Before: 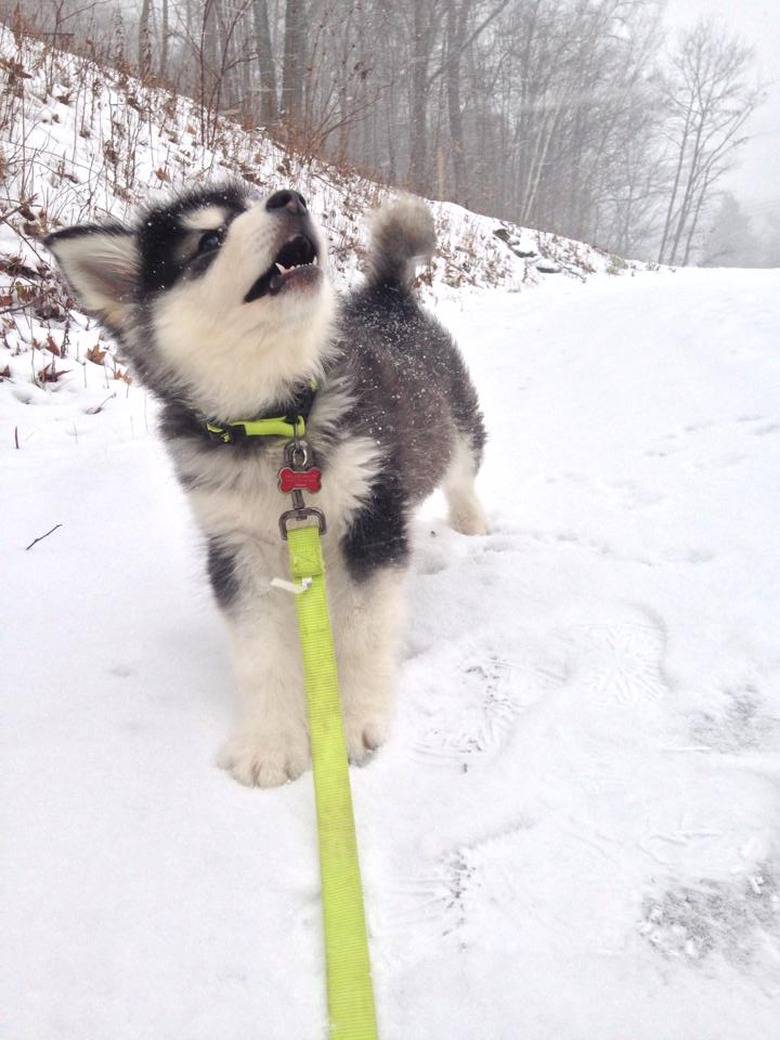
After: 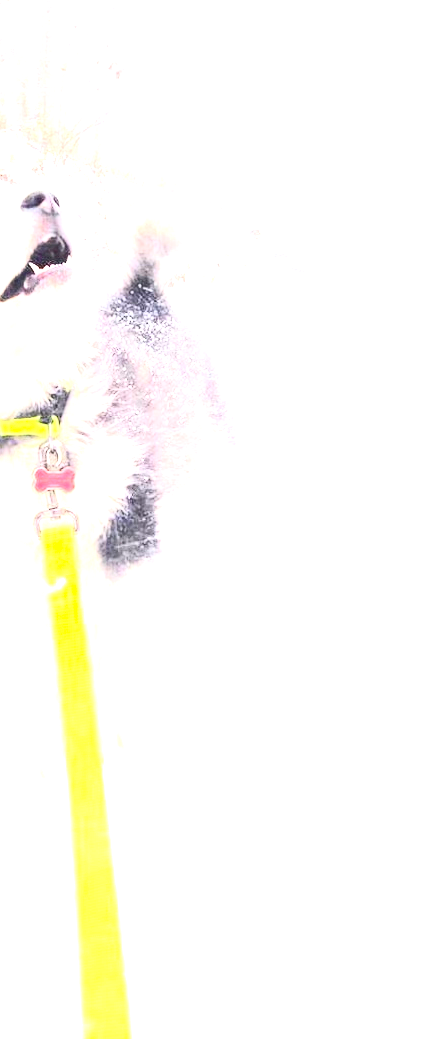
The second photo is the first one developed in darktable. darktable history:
exposure: exposure 3 EV, compensate highlight preservation false
crop: left 31.547%, top 0.006%, right 11.91%
tone equalizer: edges refinement/feathering 500, mask exposure compensation -1.57 EV, preserve details no
contrast brightness saturation: contrast 0.39, brightness 0.107
